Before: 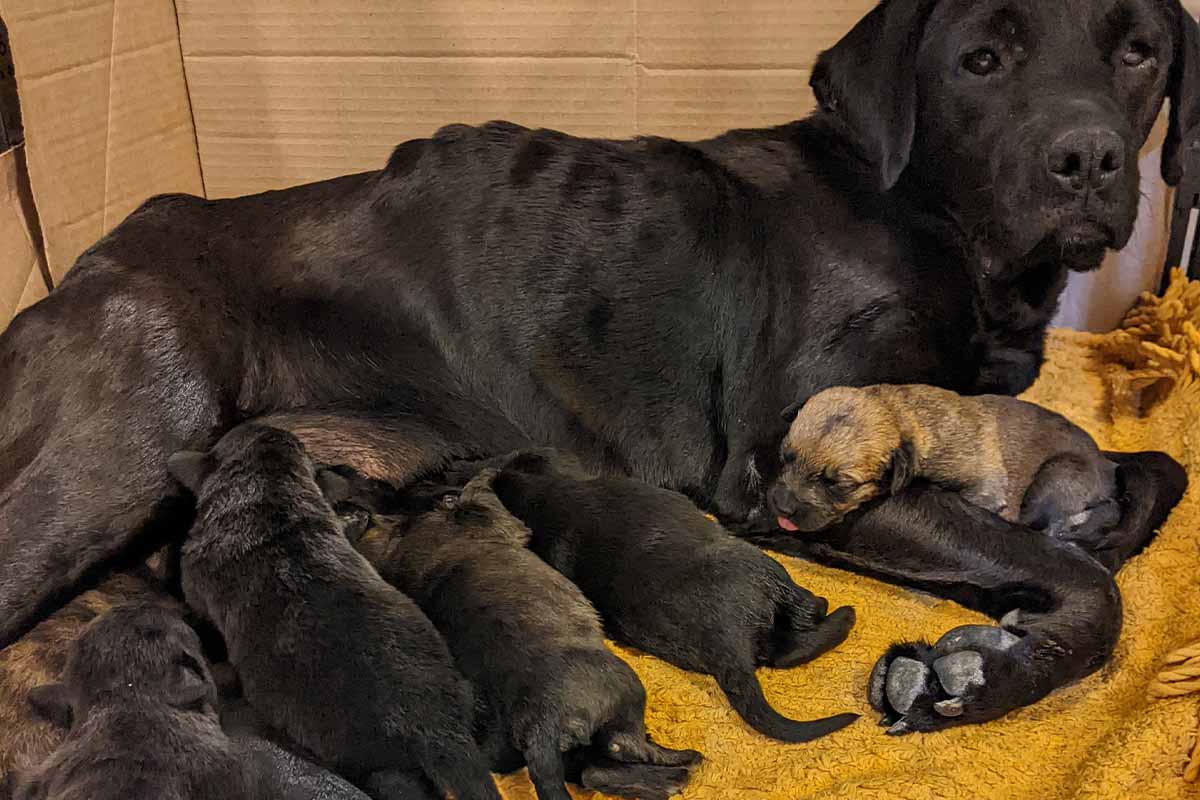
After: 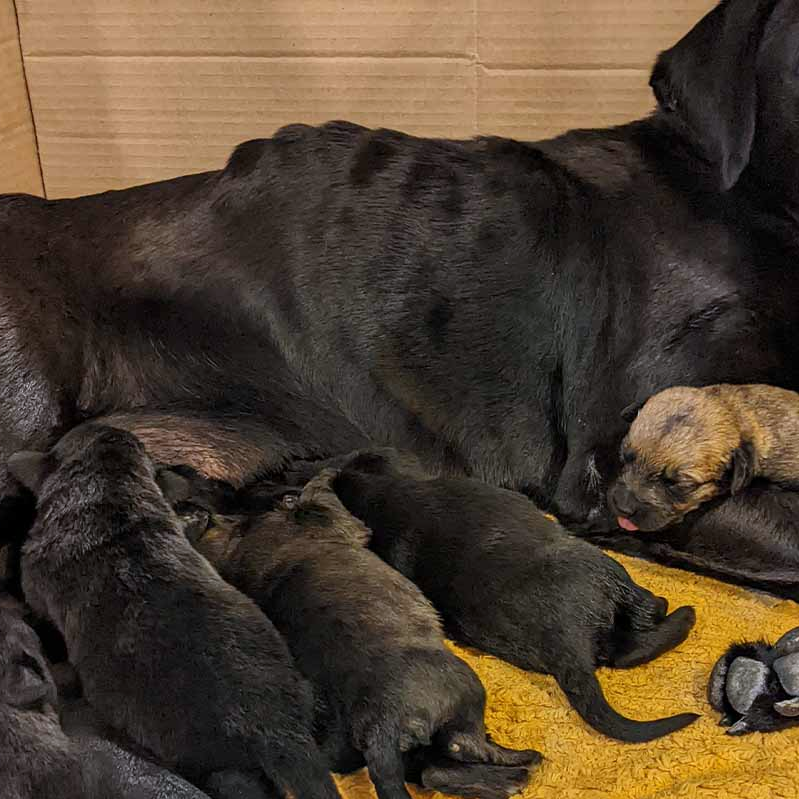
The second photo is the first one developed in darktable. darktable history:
crop and rotate: left 13.342%, right 19.991%
white balance: red 0.983, blue 1.036
